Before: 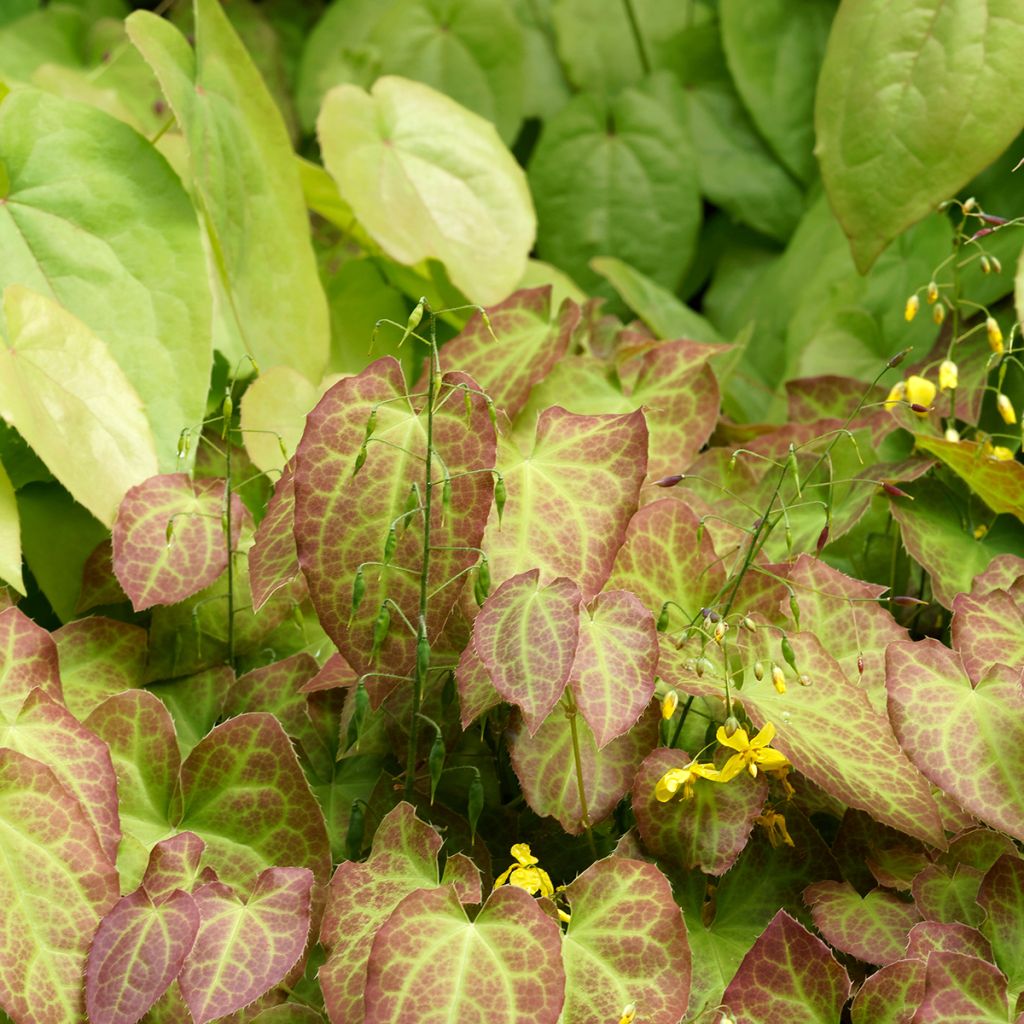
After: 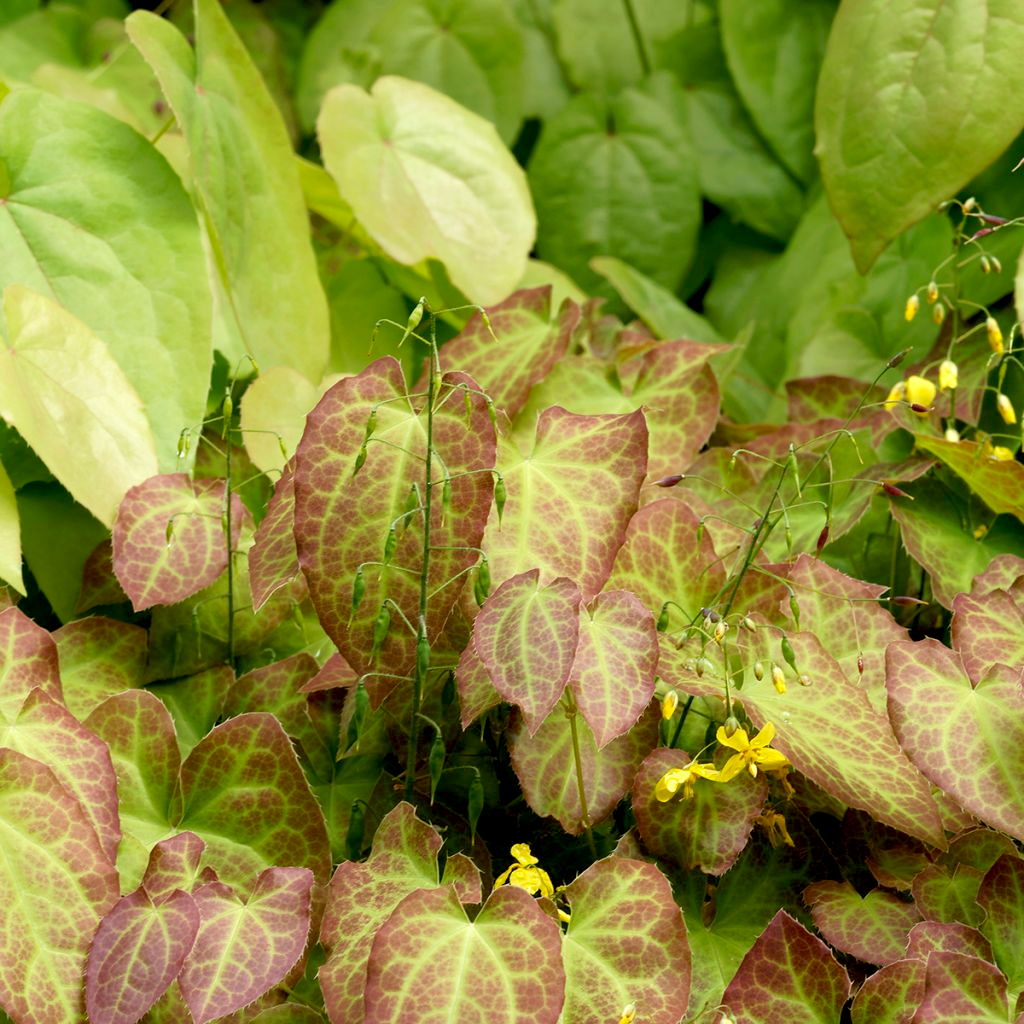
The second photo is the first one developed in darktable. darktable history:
exposure: black level correction 0.01, exposure 0.012 EV, compensate exposure bias true, compensate highlight preservation false
